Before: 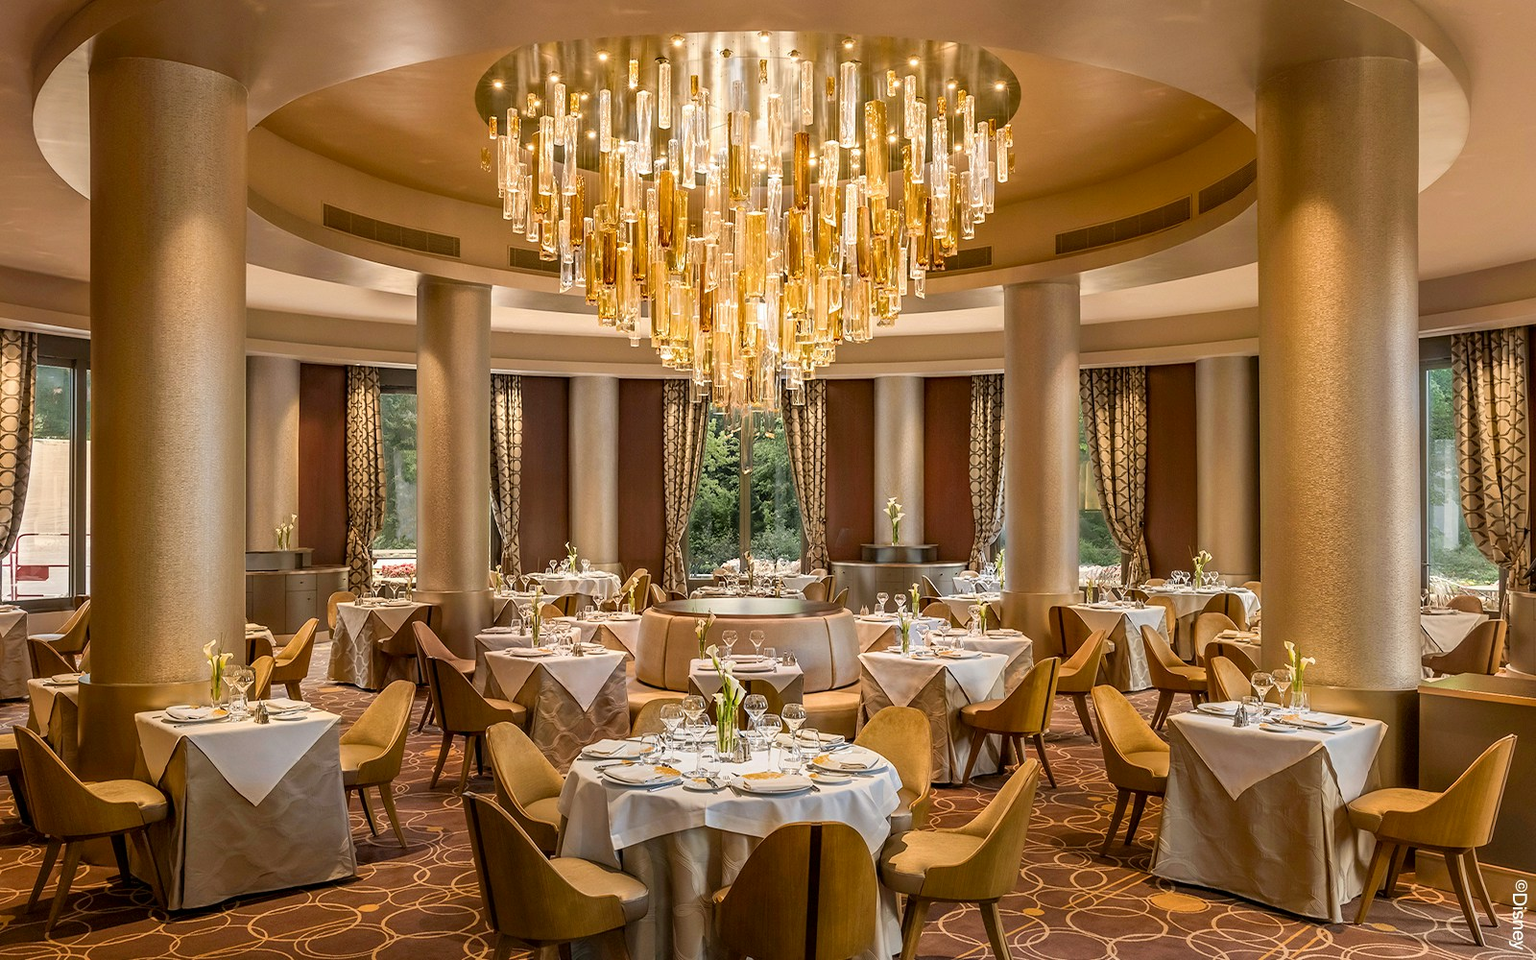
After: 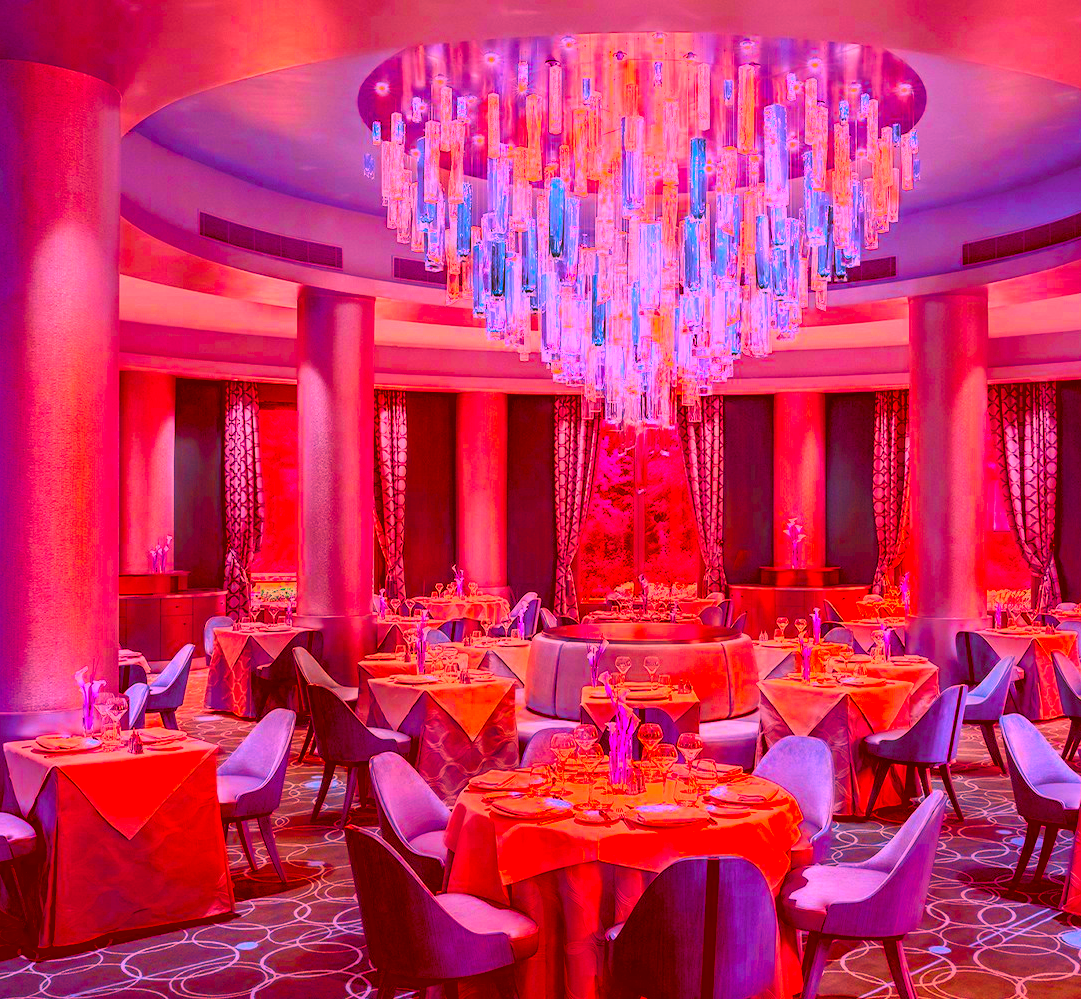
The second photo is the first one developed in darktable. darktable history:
crop and rotate: left 8.591%, right 23.801%
exposure: black level correction 0.007, exposure 0.156 EV, compensate highlight preservation false
color correction: highlights a* -39.25, highlights b* -39.28, shadows a* -39.59, shadows b* -39.45, saturation -2.96
